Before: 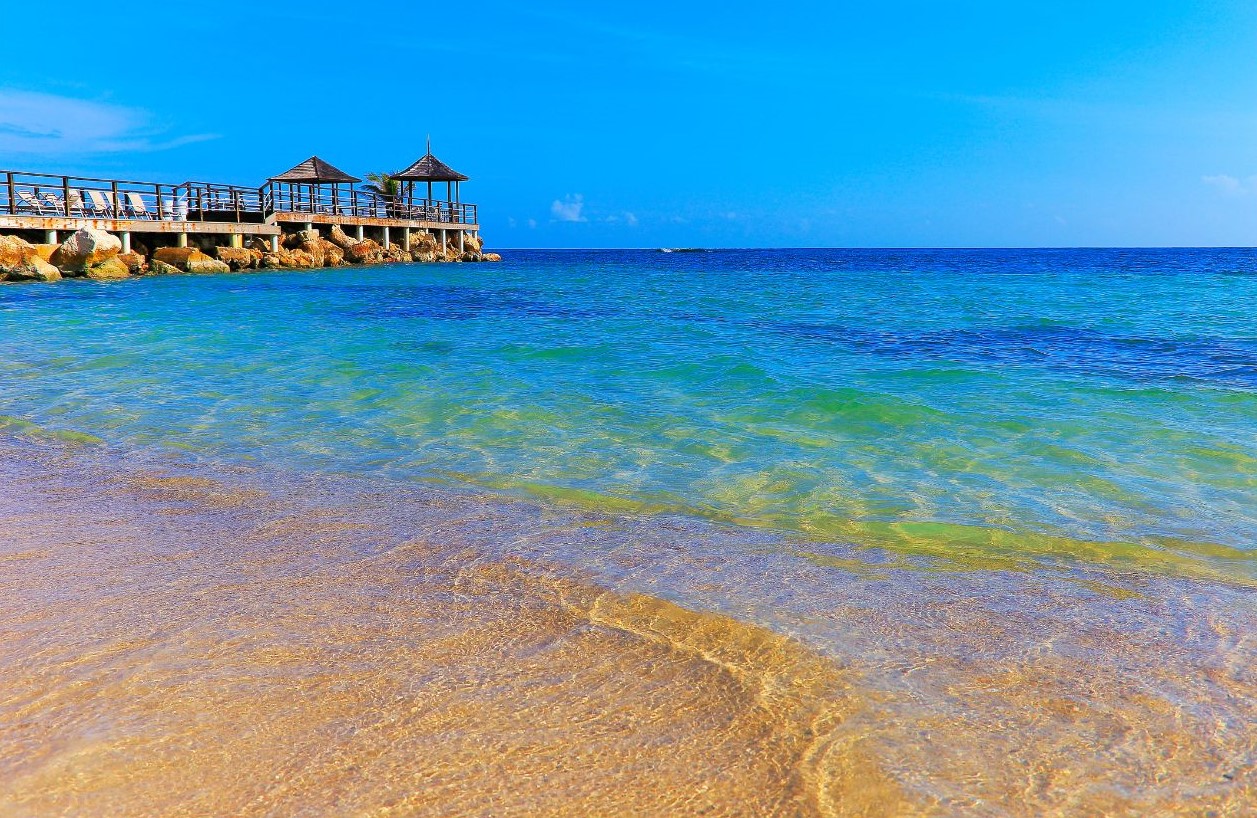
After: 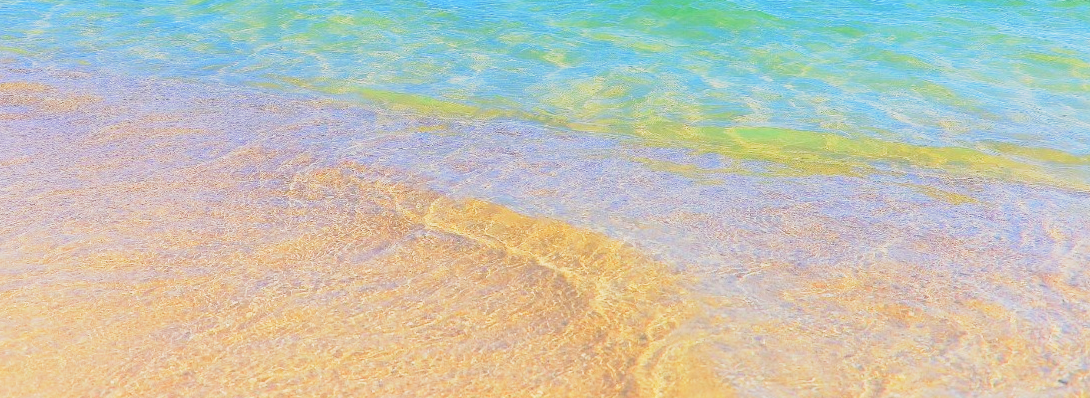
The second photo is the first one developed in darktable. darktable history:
crop and rotate: left 13.247%, top 48.327%, bottom 2.898%
contrast brightness saturation: contrast -0.19, saturation 0.188
base curve: curves: ch0 [(0, 0) (0.032, 0.025) (0.121, 0.166) (0.206, 0.329) (0.605, 0.79) (1, 1)], preserve colors none
exposure: black level correction -0.07, exposure 0.502 EV, compensate highlight preservation false
